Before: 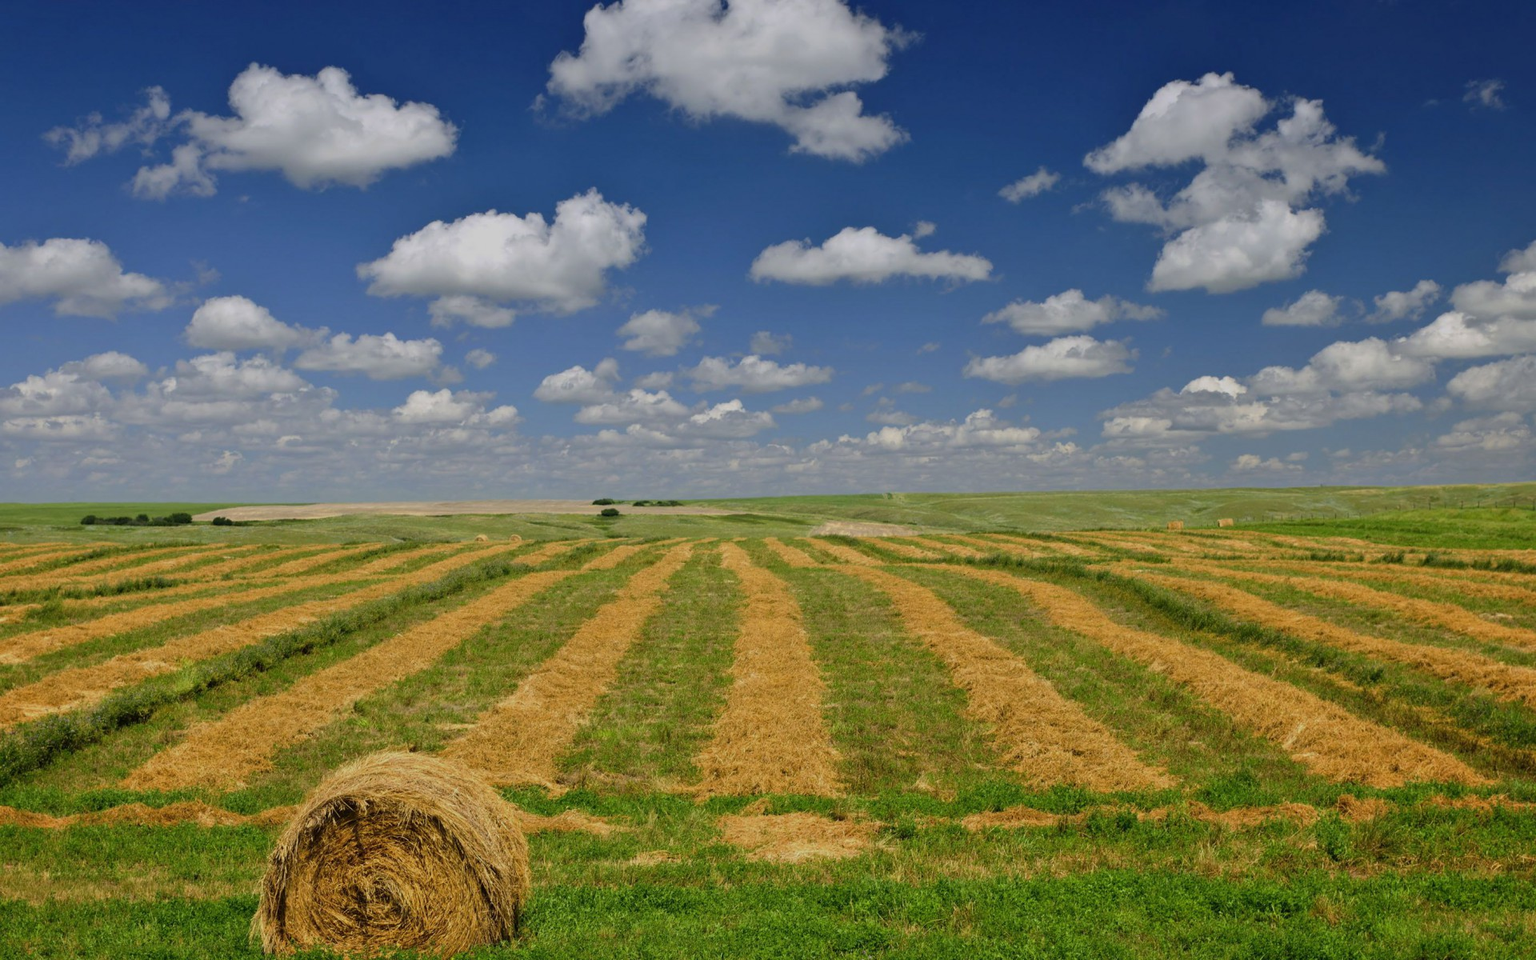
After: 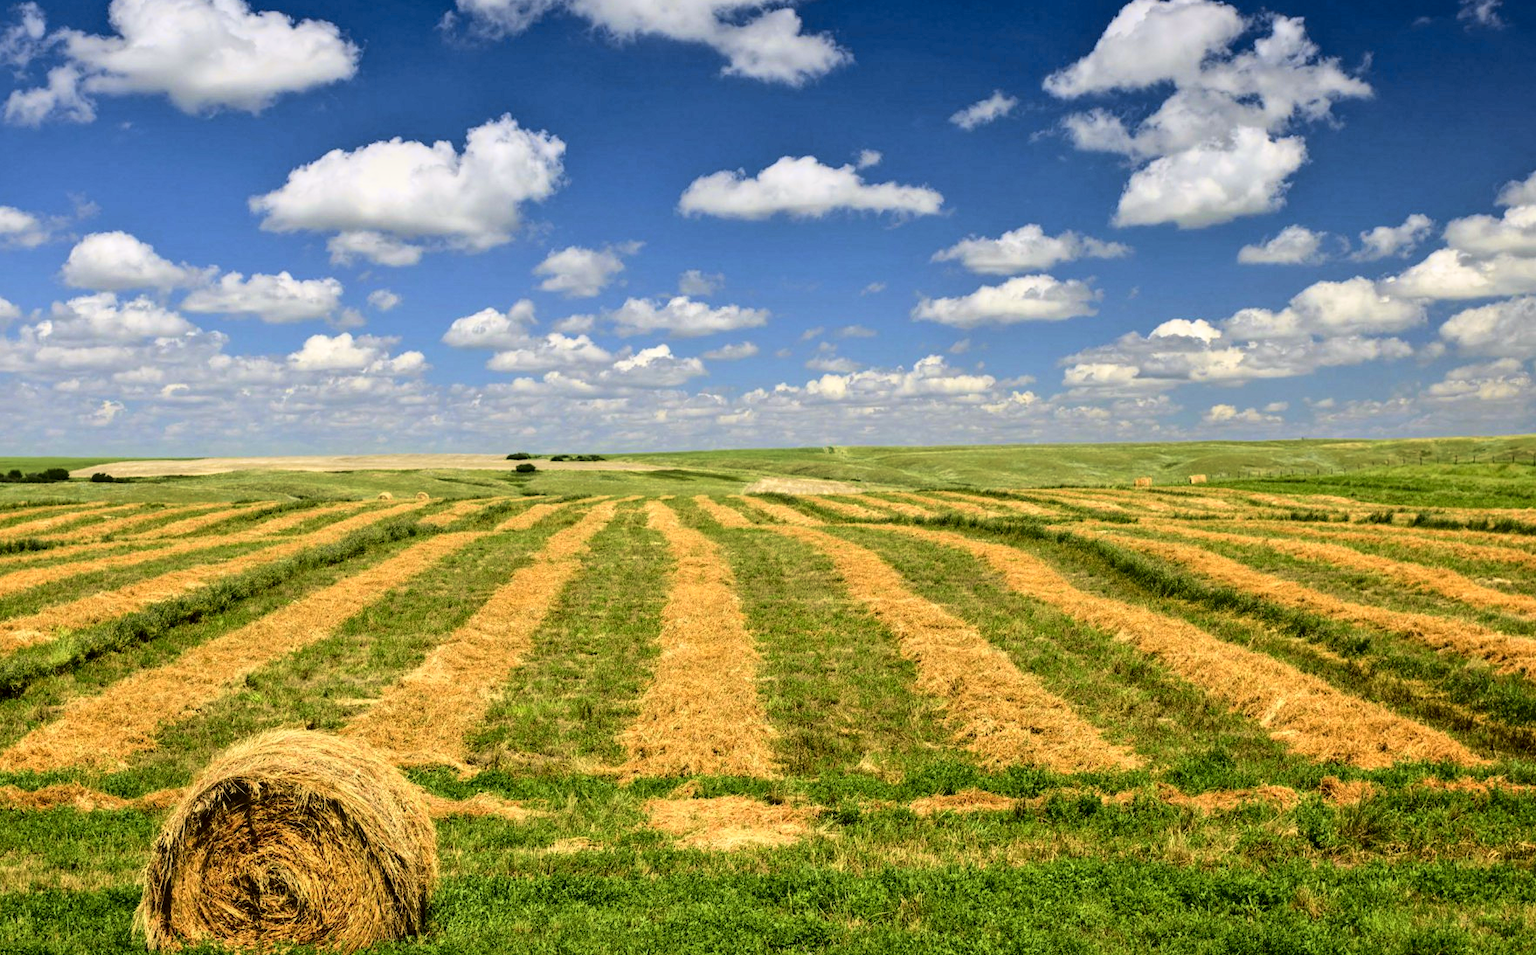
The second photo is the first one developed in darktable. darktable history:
crop and rotate: left 8.426%, top 8.79%
tone equalizer: -8 EV -0.711 EV, -7 EV -0.691 EV, -6 EV -0.625 EV, -5 EV -0.41 EV, -3 EV 0.401 EV, -2 EV 0.6 EV, -1 EV 0.685 EV, +0 EV 0.753 EV, edges refinement/feathering 500, mask exposure compensation -1.57 EV, preserve details no
tone curve: curves: ch0 [(0, 0.021) (0.049, 0.044) (0.152, 0.14) (0.328, 0.377) (0.473, 0.543) (0.641, 0.705) (0.85, 0.894) (1, 0.969)]; ch1 [(0, 0) (0.302, 0.331) (0.433, 0.432) (0.472, 0.47) (0.502, 0.503) (0.527, 0.521) (0.564, 0.58) (0.614, 0.626) (0.677, 0.701) (0.859, 0.885) (1, 1)]; ch2 [(0, 0) (0.33, 0.301) (0.447, 0.44) (0.487, 0.496) (0.502, 0.516) (0.535, 0.563) (0.565, 0.593) (0.608, 0.638) (1, 1)], color space Lab, independent channels, preserve colors none
color zones: curves: ch0 [(0.068, 0.464) (0.25, 0.5) (0.48, 0.508) (0.75, 0.536) (0.886, 0.476) (0.967, 0.456)]; ch1 [(0.066, 0.456) (0.25, 0.5) (0.616, 0.508) (0.746, 0.56) (0.934, 0.444)], mix -136.85%
local contrast: on, module defaults
velvia: on, module defaults
